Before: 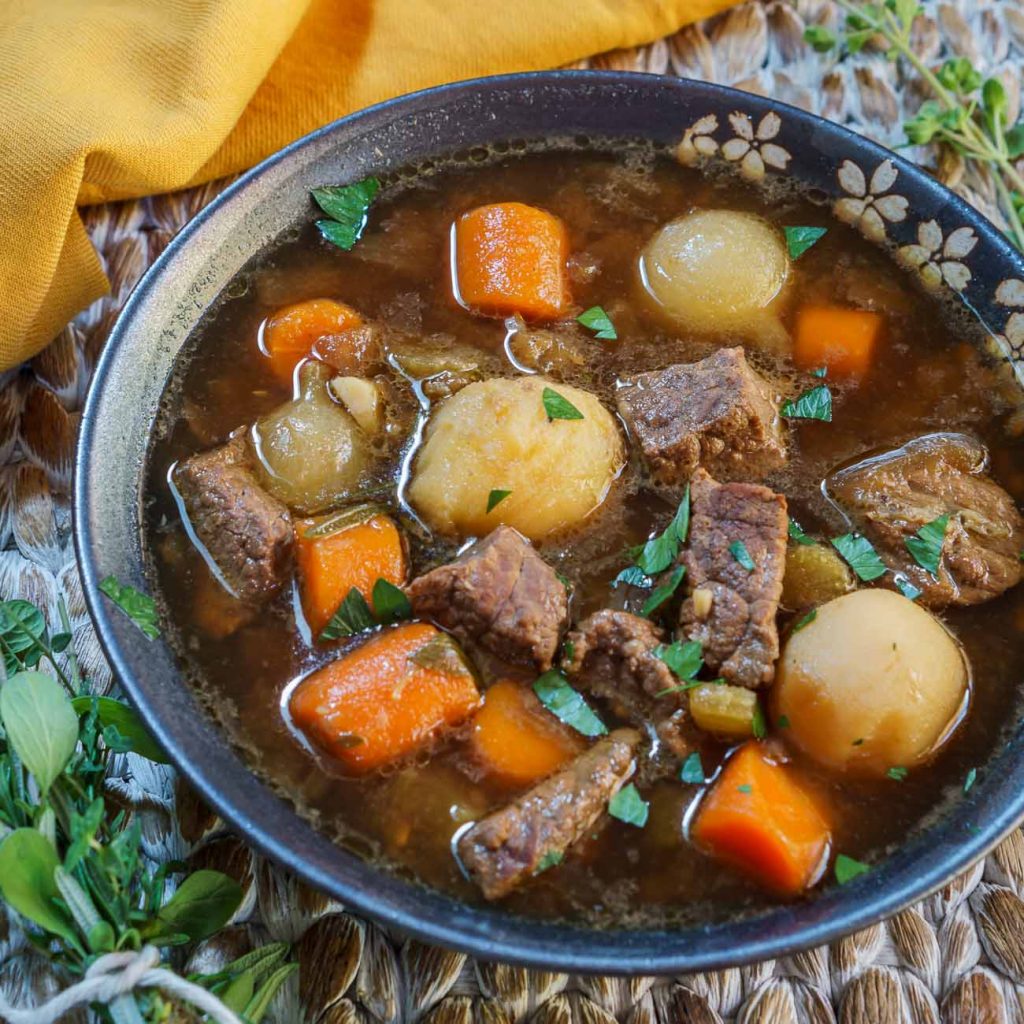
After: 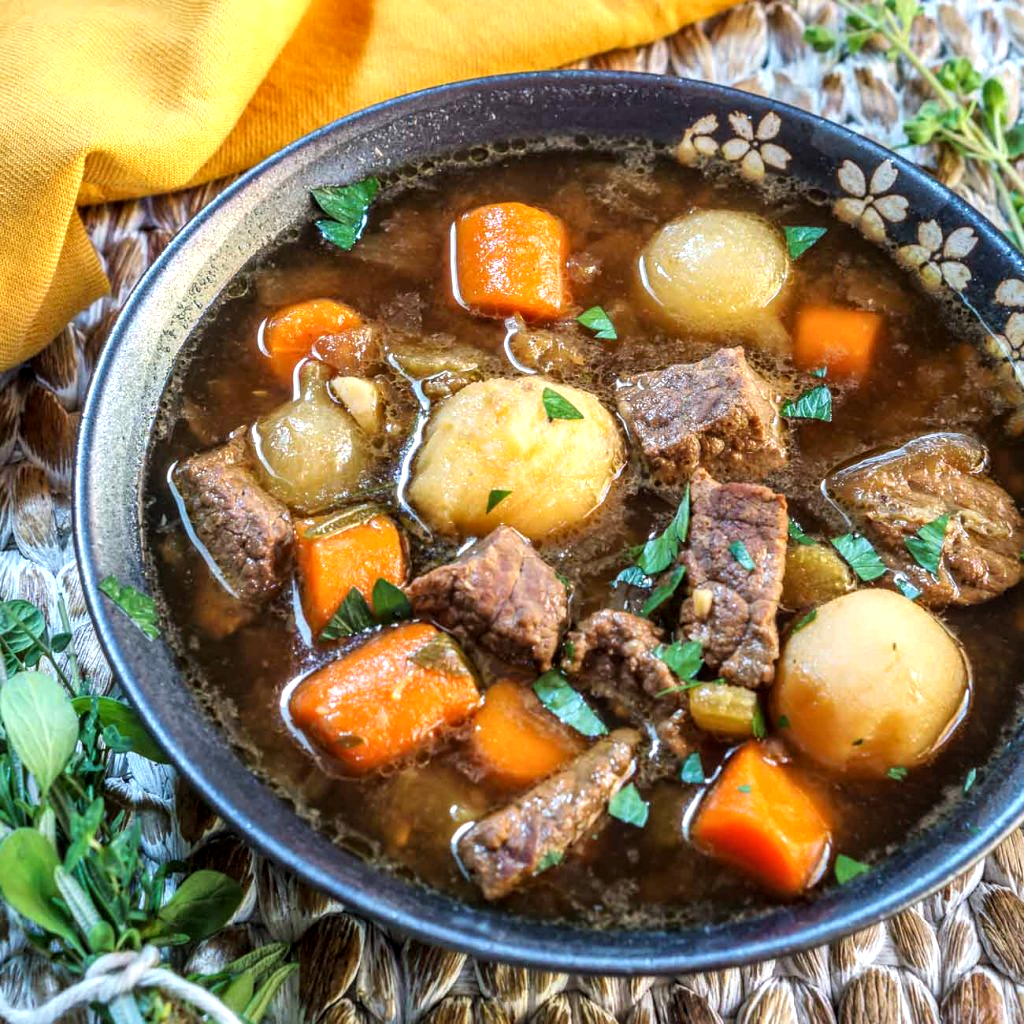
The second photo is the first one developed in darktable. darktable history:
tone equalizer: -8 EV -0.779 EV, -7 EV -0.725 EV, -6 EV -0.596 EV, -5 EV -0.402 EV, -3 EV 0.402 EV, -2 EV 0.6 EV, -1 EV 0.689 EV, +0 EV 0.76 EV
local contrast: on, module defaults
